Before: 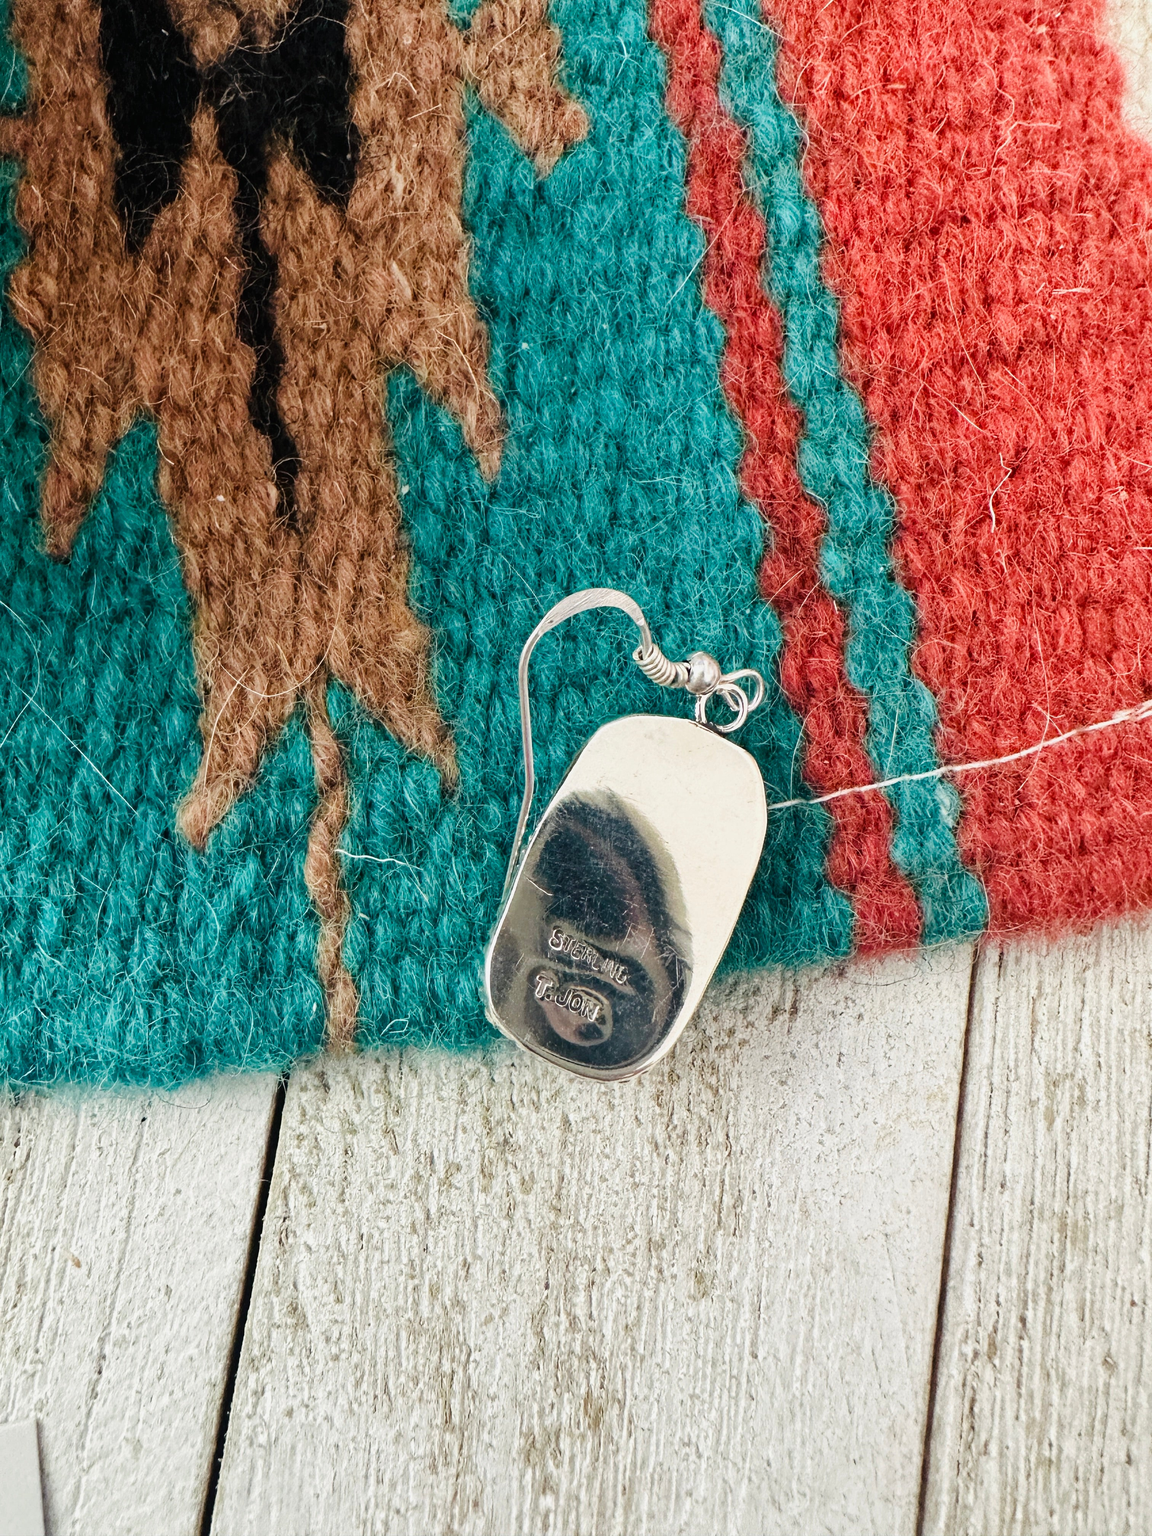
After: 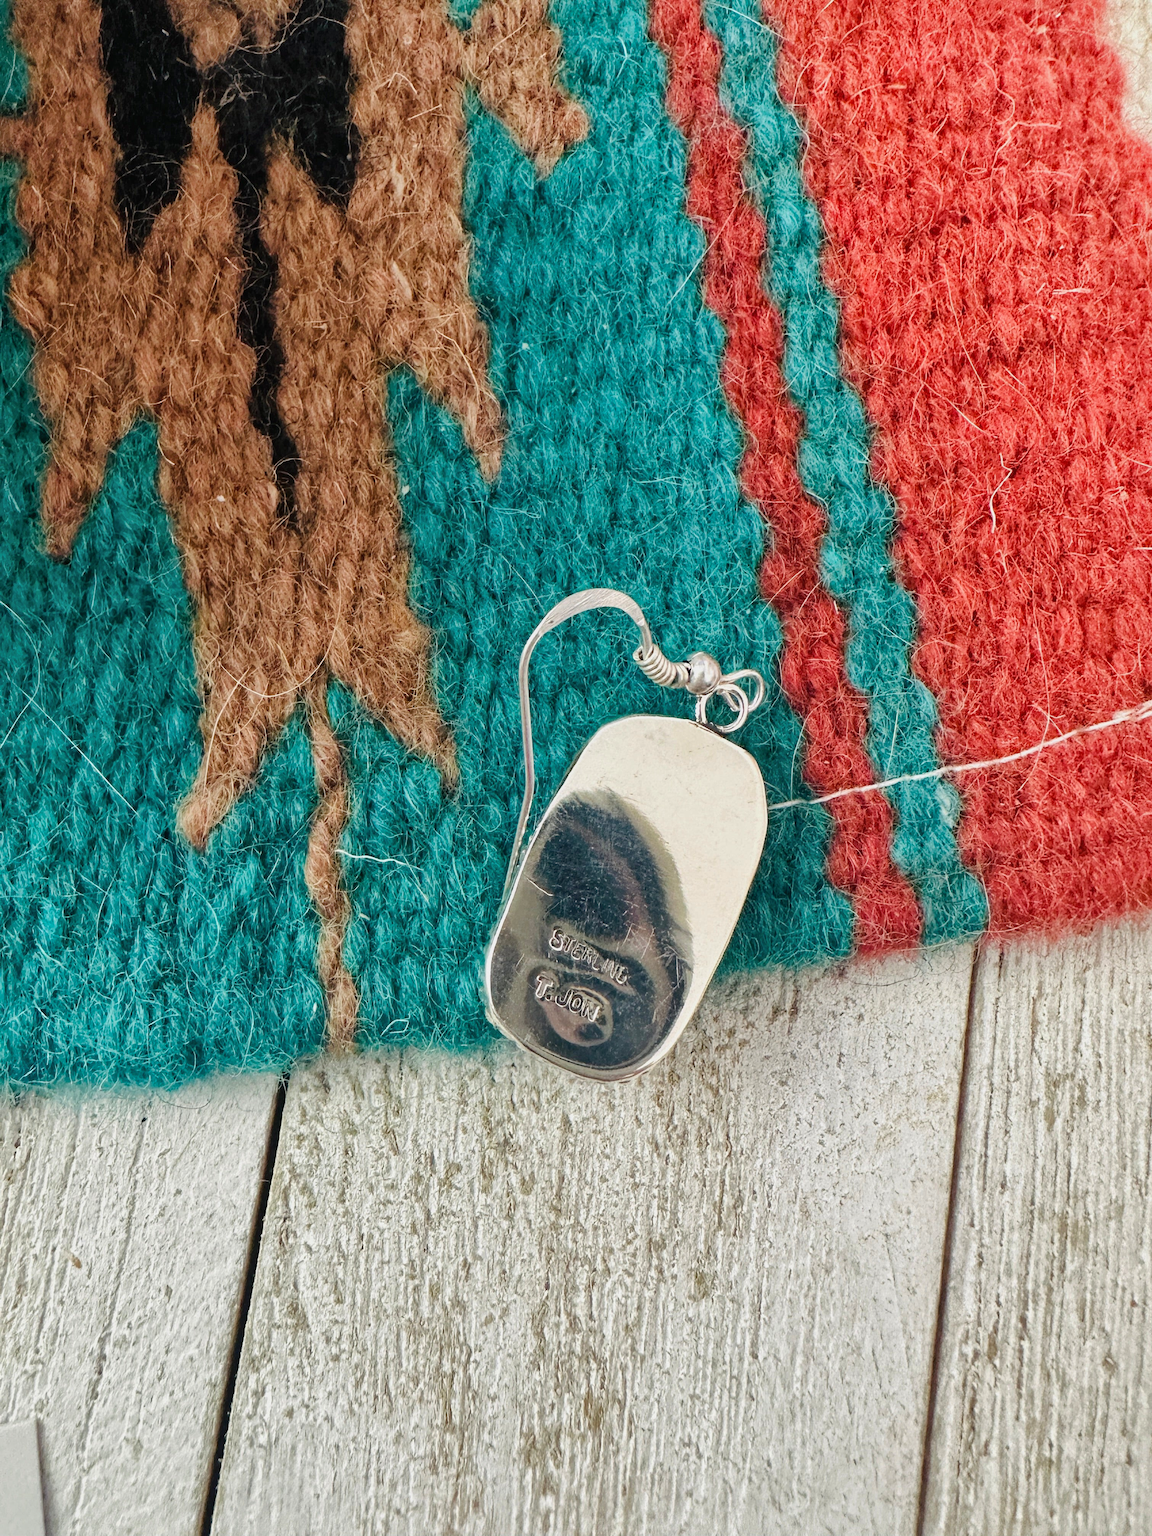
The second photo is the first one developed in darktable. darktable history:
shadows and highlights: shadows color adjustment 97.66%
exposure: compensate highlight preservation false
